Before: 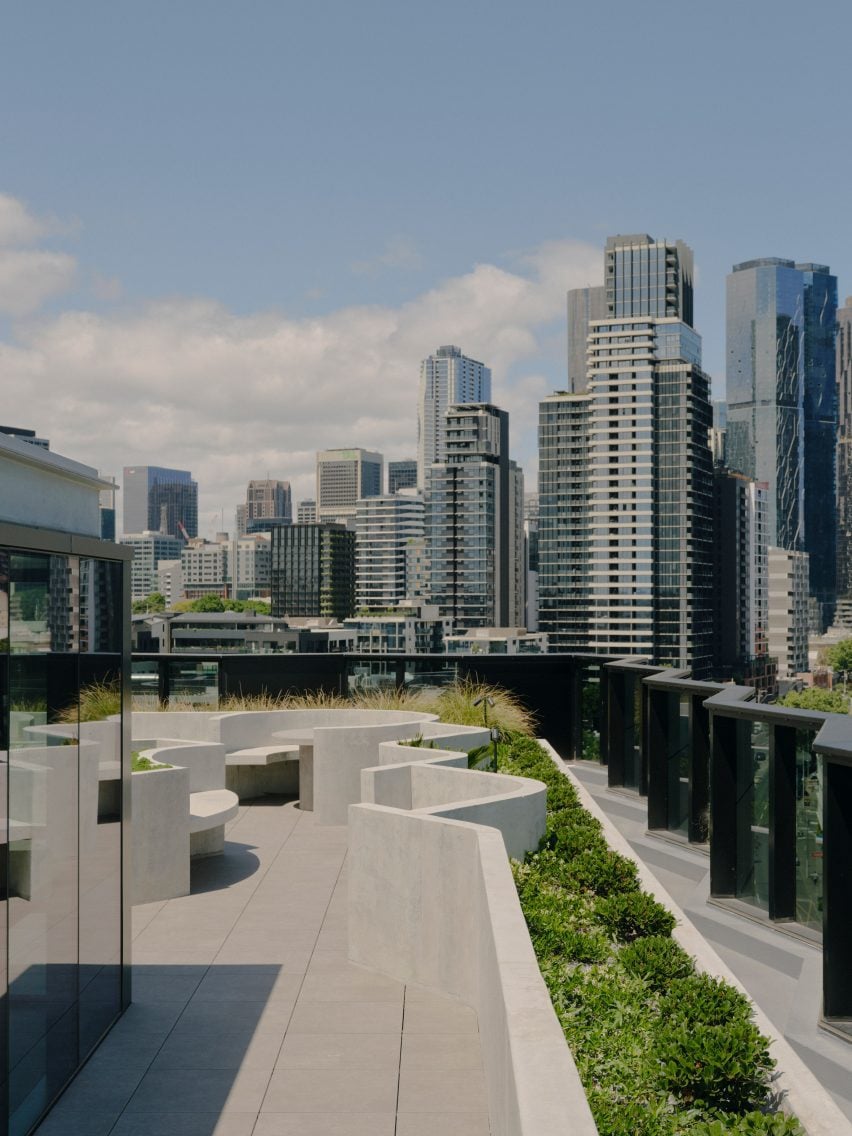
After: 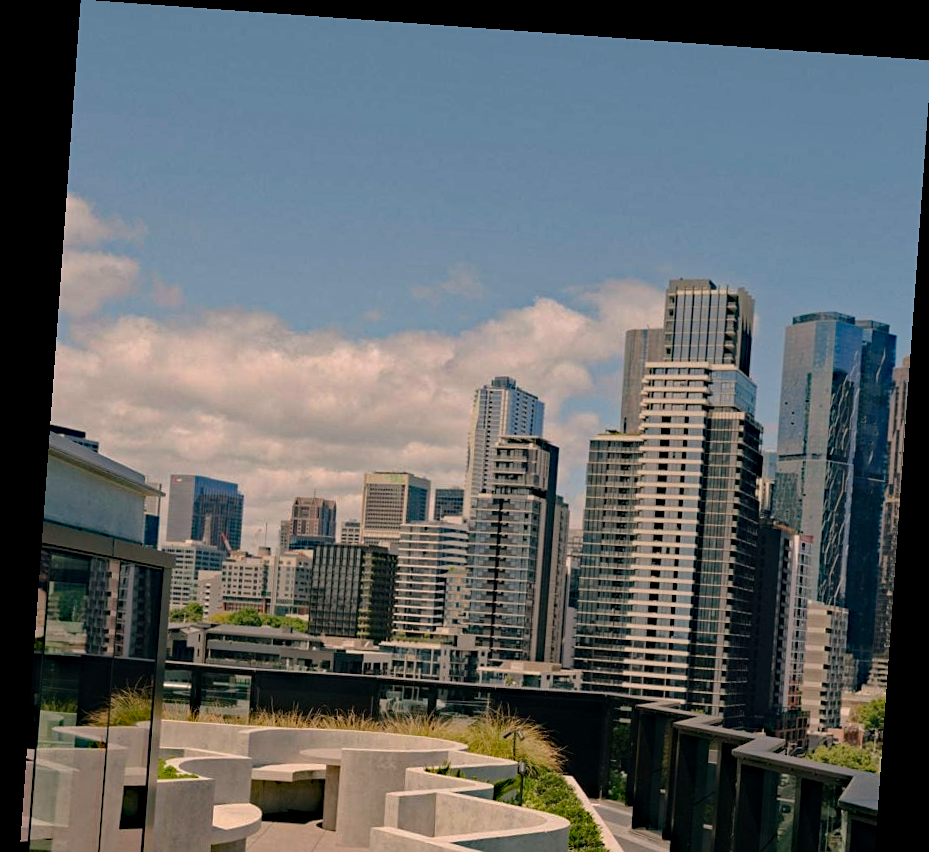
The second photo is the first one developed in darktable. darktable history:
white balance: red 1.127, blue 0.943
haze removal: strength 0.53, distance 0.925, compatibility mode true, adaptive false
rotate and perspective: rotation 4.1°, automatic cropping off
sharpen: amount 0.2
crop: bottom 28.576%
